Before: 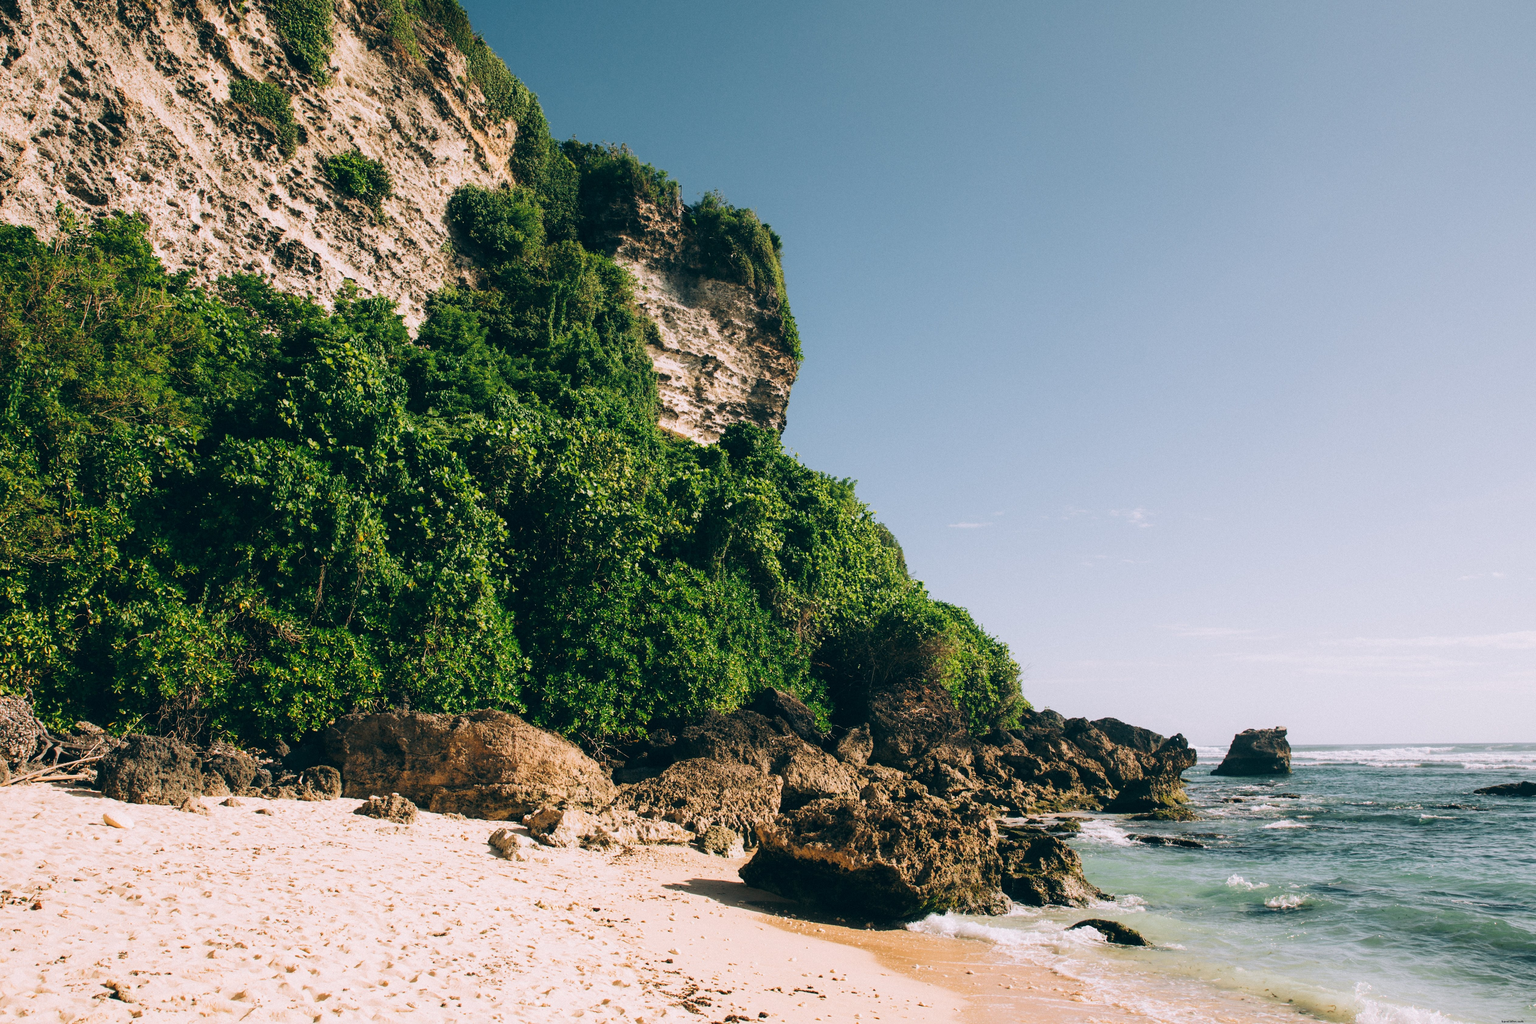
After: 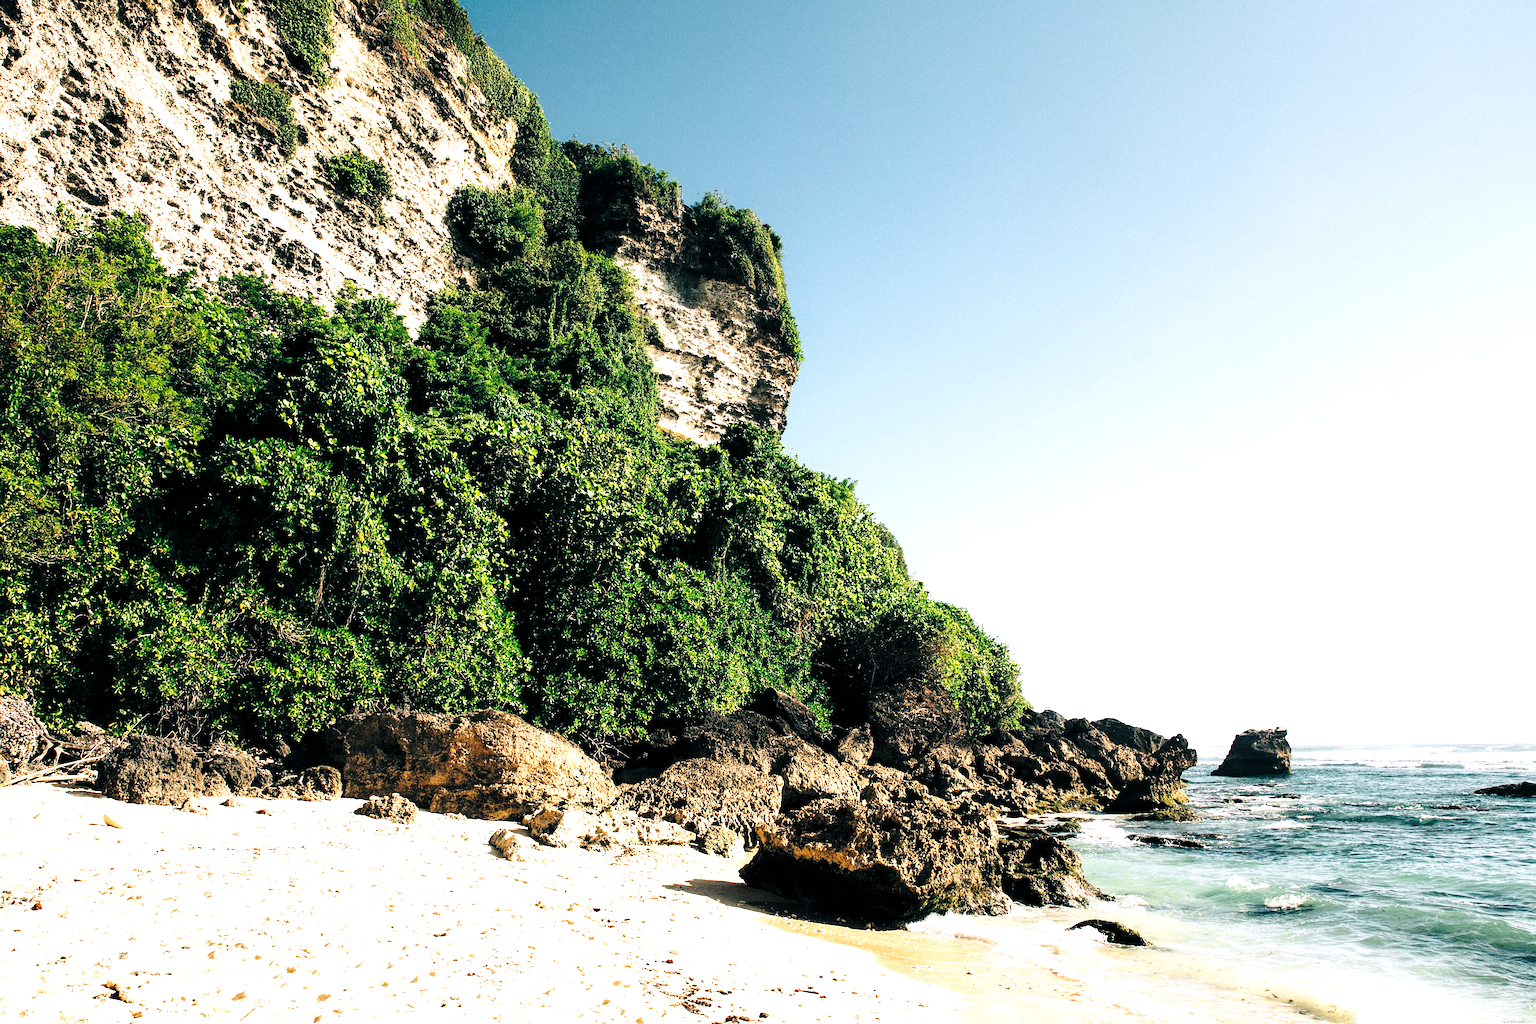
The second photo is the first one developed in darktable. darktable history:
sharpen: on, module defaults
levels: levels [0.052, 0.496, 0.908]
base curve: curves: ch0 [(0, 0) (0.028, 0.03) (0.121, 0.232) (0.46, 0.748) (0.859, 0.968) (1, 1)], preserve colors none
